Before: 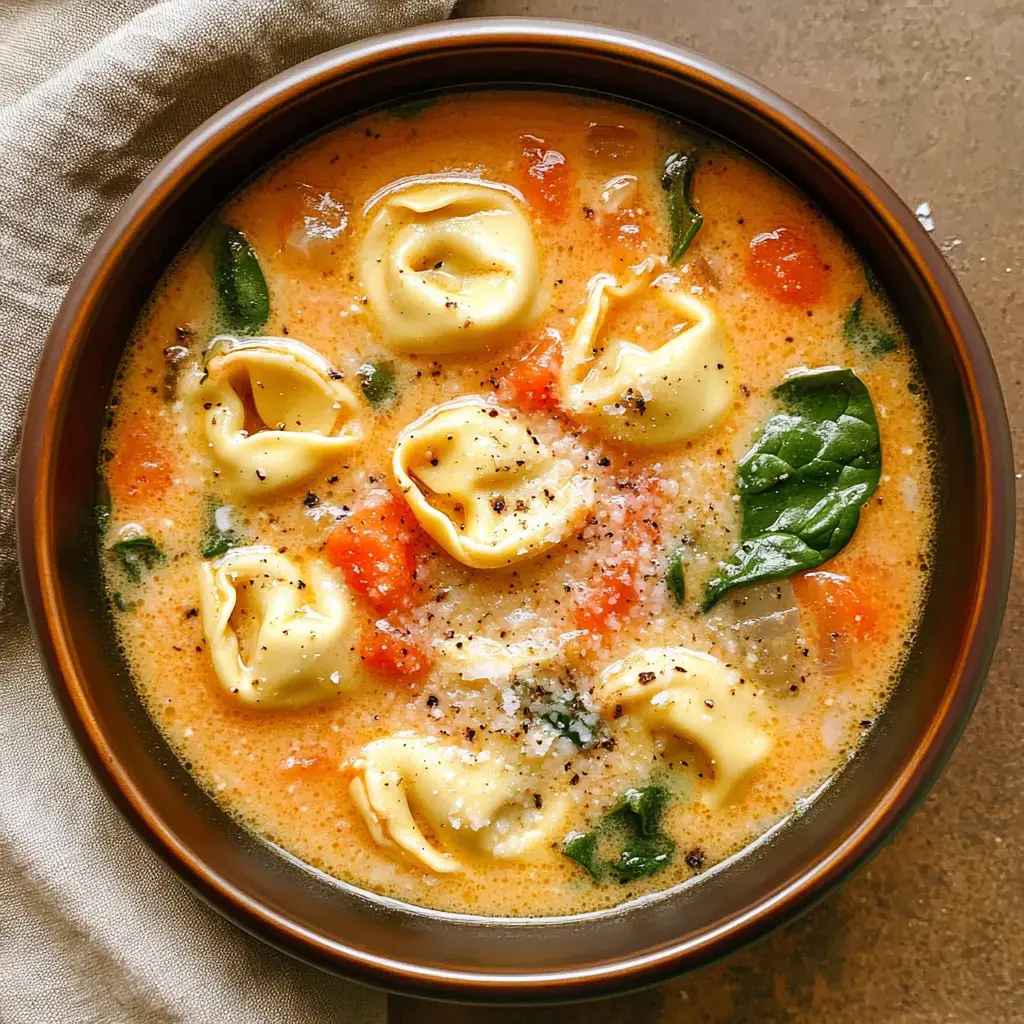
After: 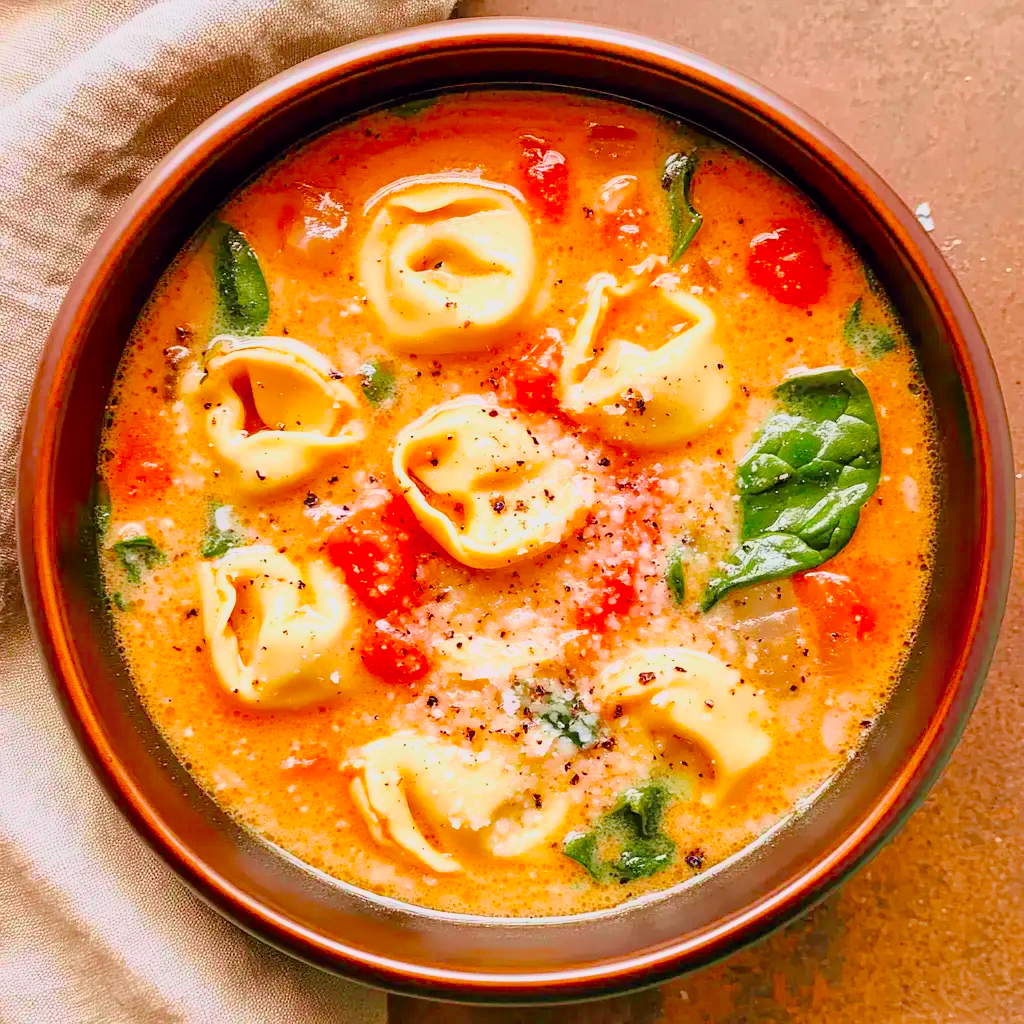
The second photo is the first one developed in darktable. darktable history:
tone curve: curves: ch0 [(0, 0) (0.105, 0.068) (0.195, 0.162) (0.283, 0.283) (0.384, 0.404) (0.485, 0.531) (0.638, 0.681) (0.795, 0.879) (1, 0.977)]; ch1 [(0, 0) (0.161, 0.092) (0.35, 0.33) (0.379, 0.401) (0.456, 0.469) (0.498, 0.506) (0.521, 0.549) (0.58, 0.624) (0.635, 0.671) (1, 1)]; ch2 [(0, 0) (0.371, 0.362) (0.437, 0.437) (0.483, 0.484) (0.53, 0.515) (0.56, 0.58) (0.622, 0.606) (1, 1)], color space Lab, independent channels, preserve colors none
filmic rgb: black relative exposure -7.06 EV, white relative exposure 5.98 EV, threshold 2.95 EV, target black luminance 0%, hardness 2.77, latitude 60.92%, contrast 0.69, highlights saturation mix 11.47%, shadows ↔ highlights balance -0.079%, color science v4 (2020), enable highlight reconstruction true
exposure: black level correction 0, exposure 1.2 EV, compensate highlight preservation false
